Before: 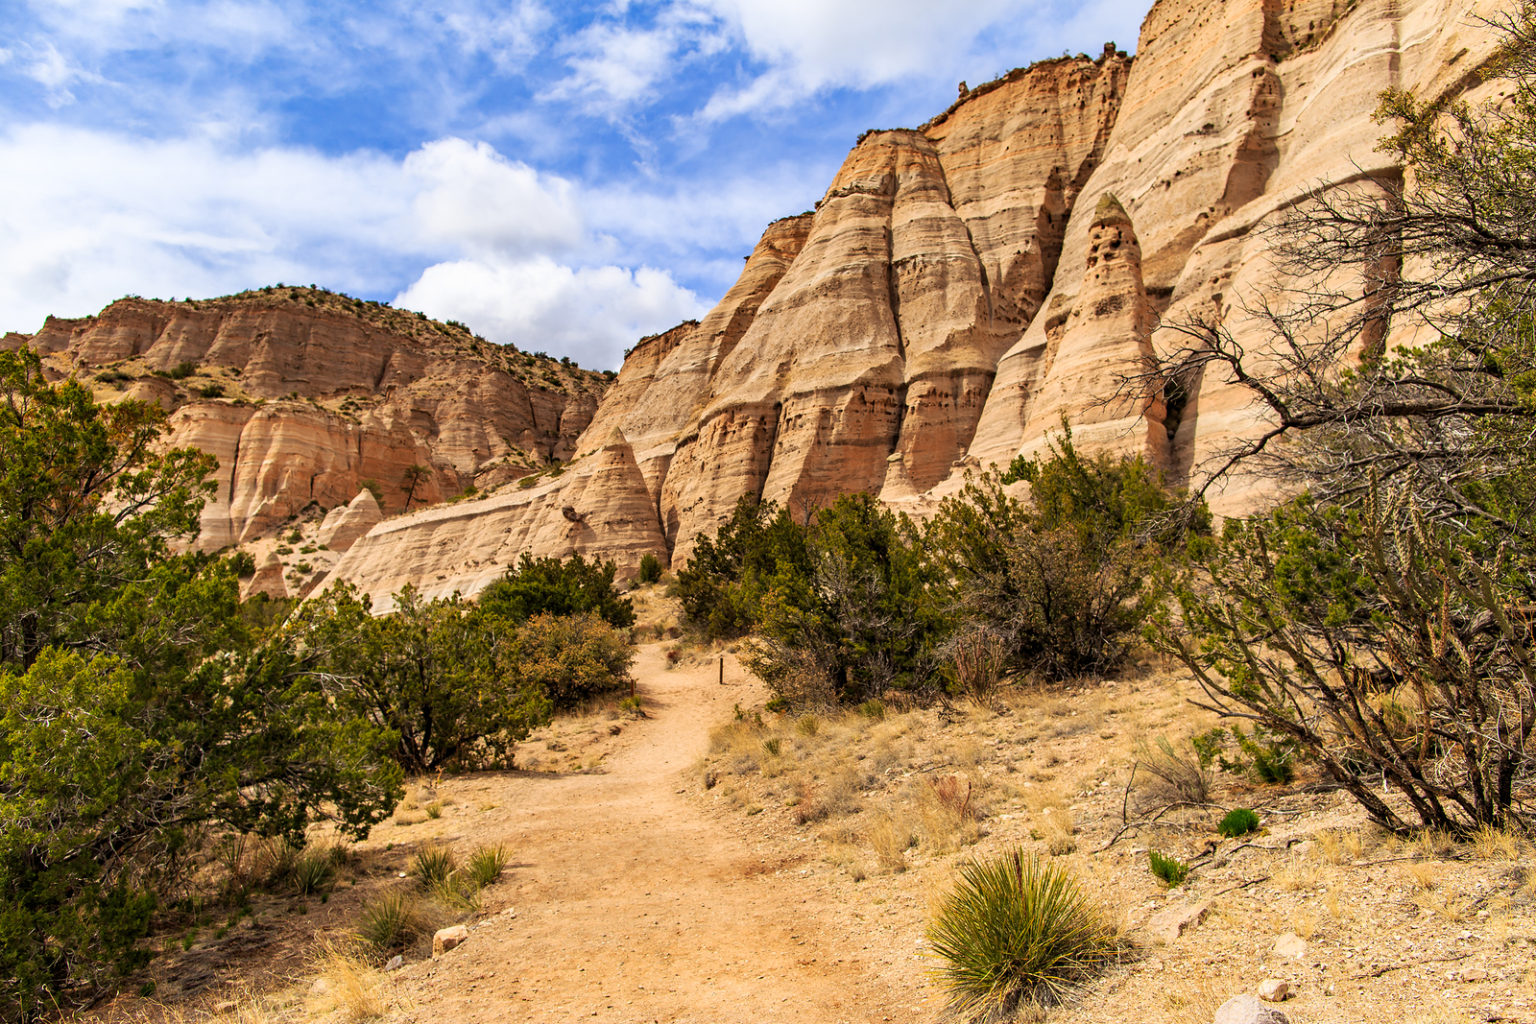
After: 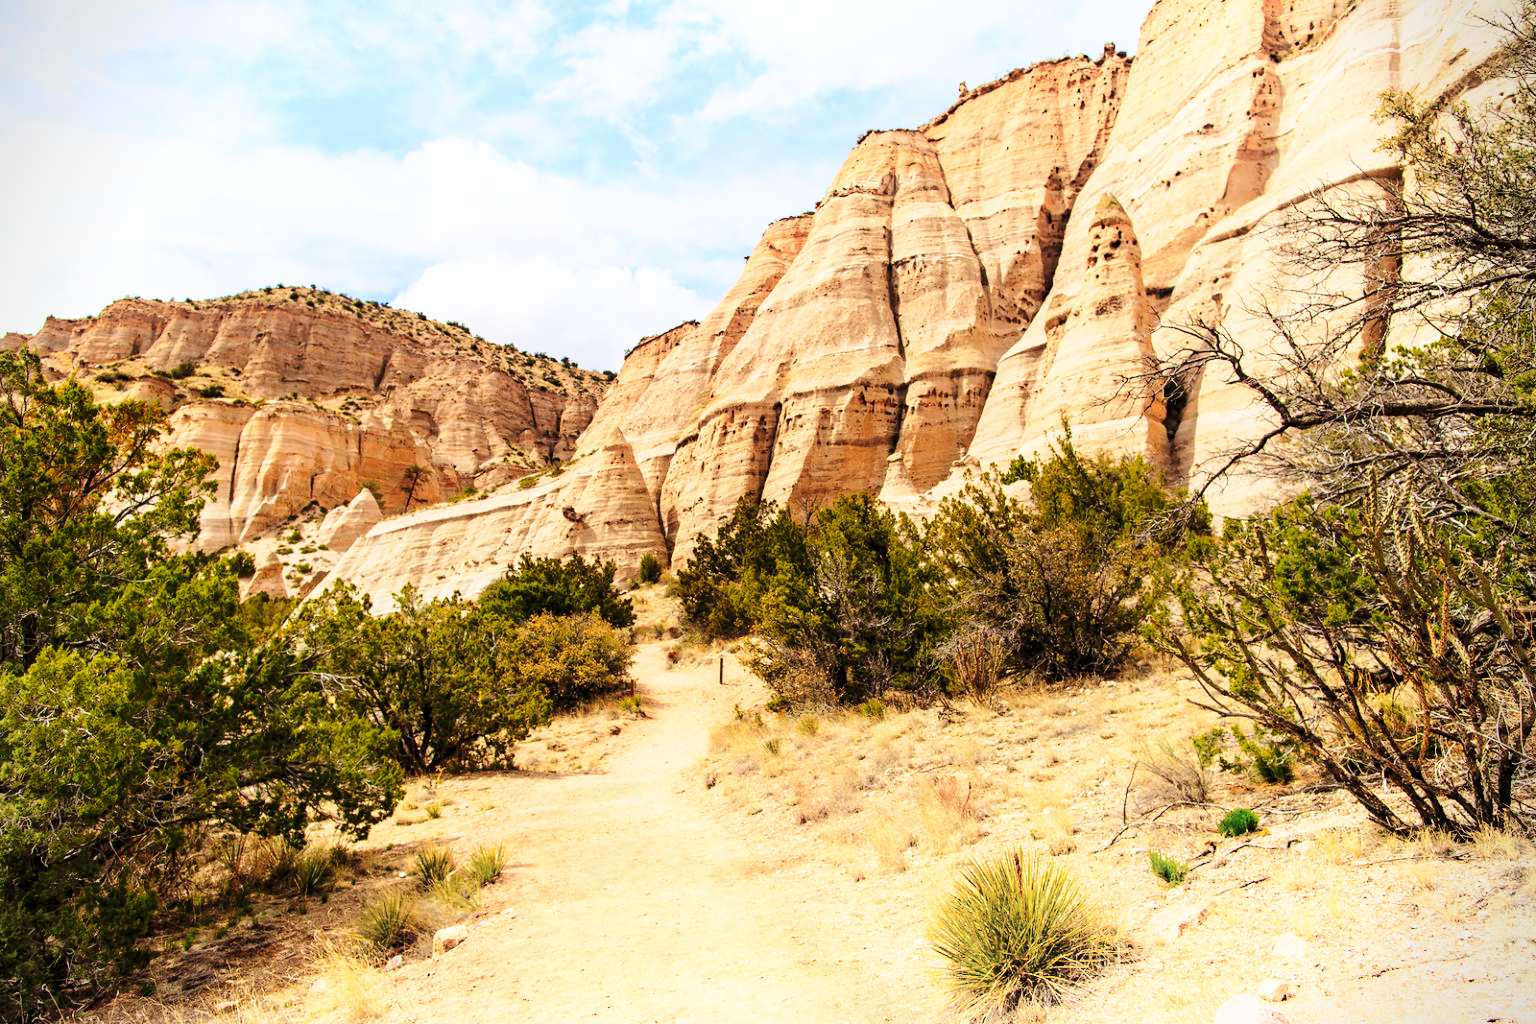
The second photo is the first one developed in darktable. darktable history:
shadows and highlights: shadows -38.34, highlights 63.86, highlights color adjustment 40.3%, soften with gaussian
base curve: curves: ch0 [(0, 0) (0.028, 0.03) (0.121, 0.232) (0.46, 0.748) (0.859, 0.968) (1, 1)], preserve colors none
vignetting: fall-off start 91.46%
